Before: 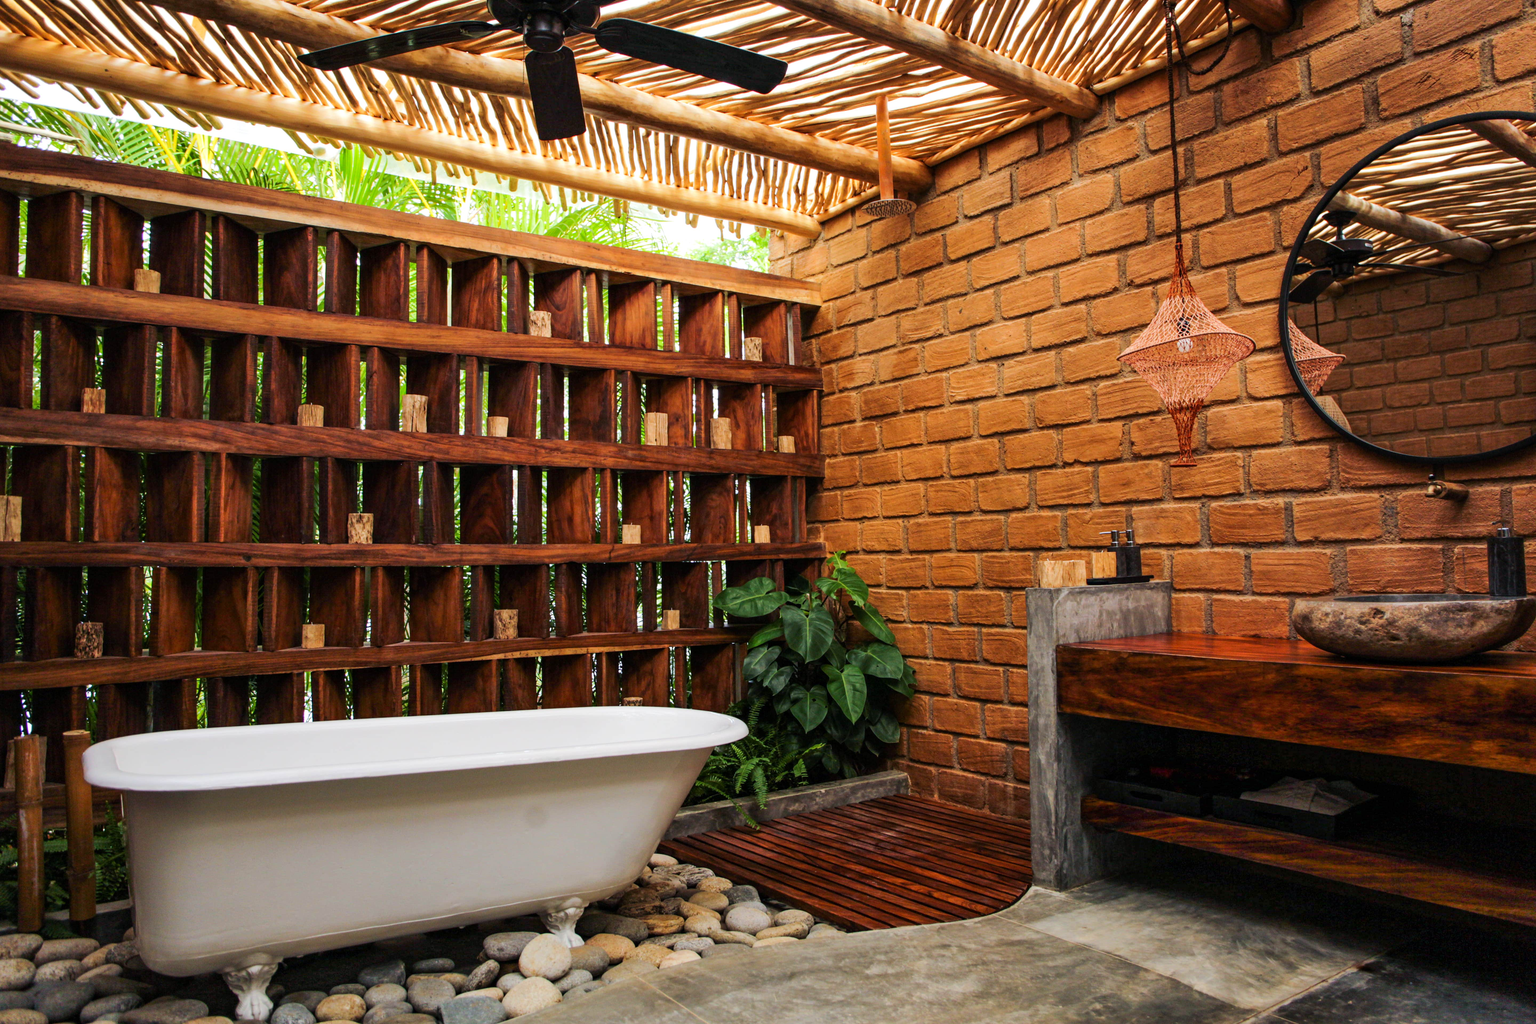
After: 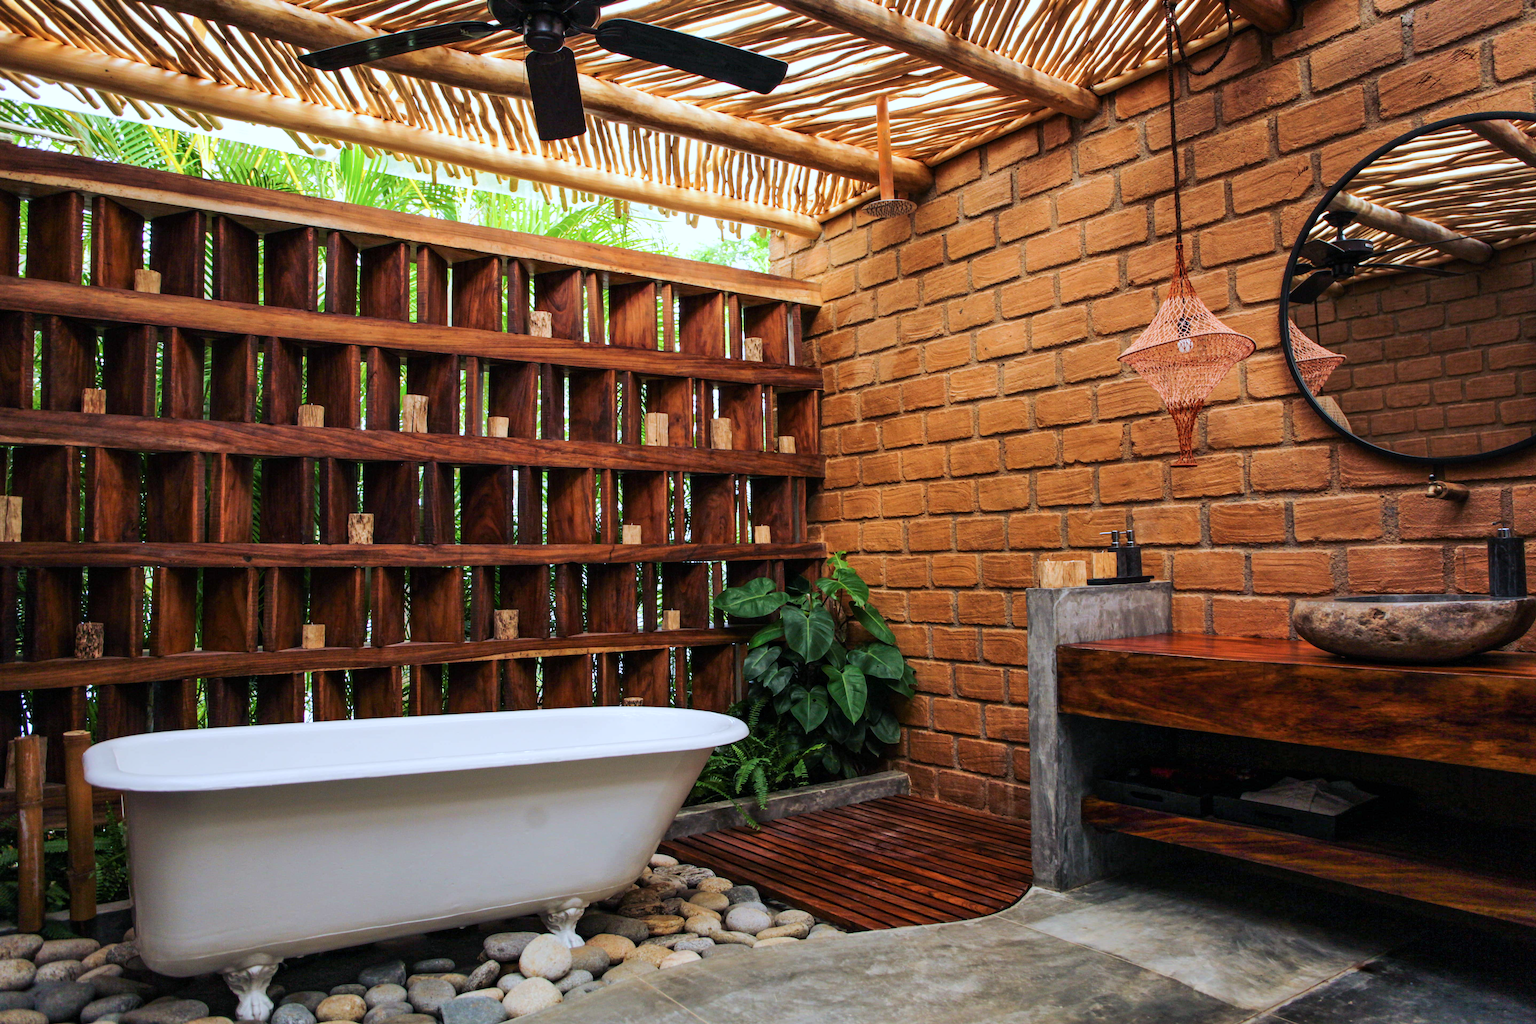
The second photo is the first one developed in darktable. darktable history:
color calibration: illuminant as shot in camera, x 0.369, y 0.376, temperature 4323.24 K
